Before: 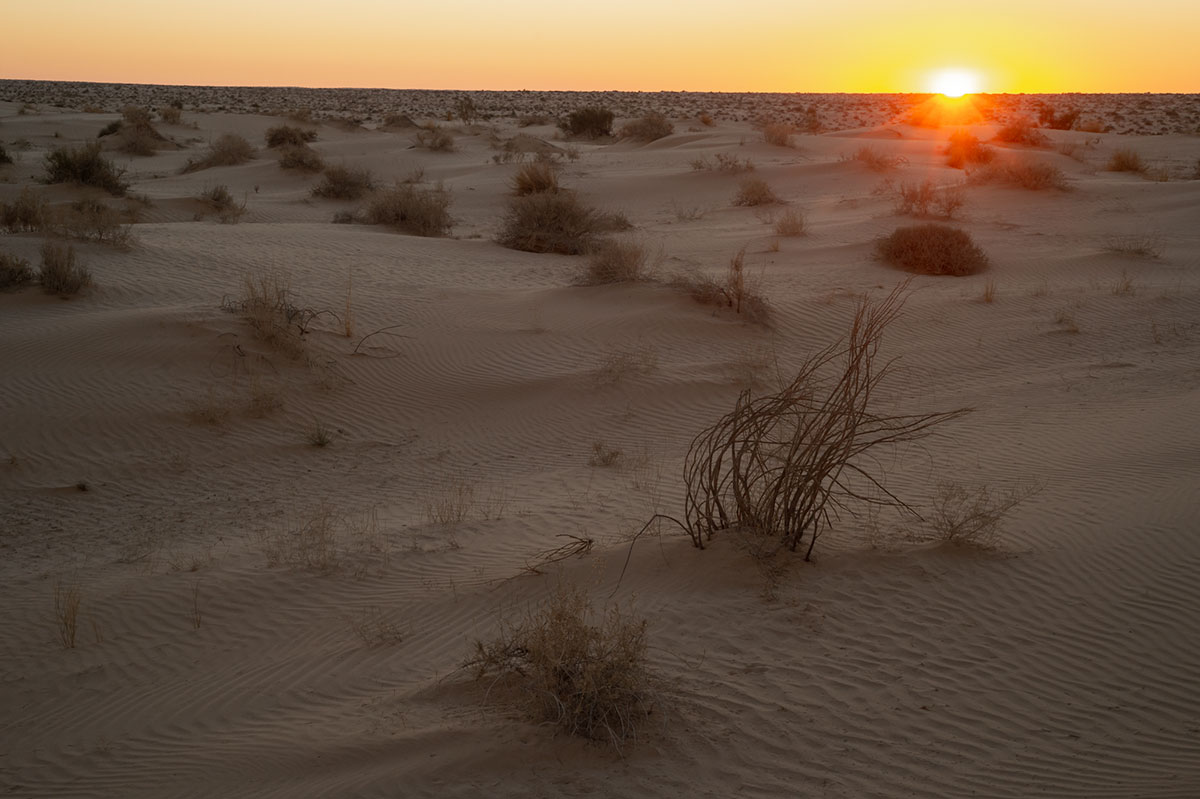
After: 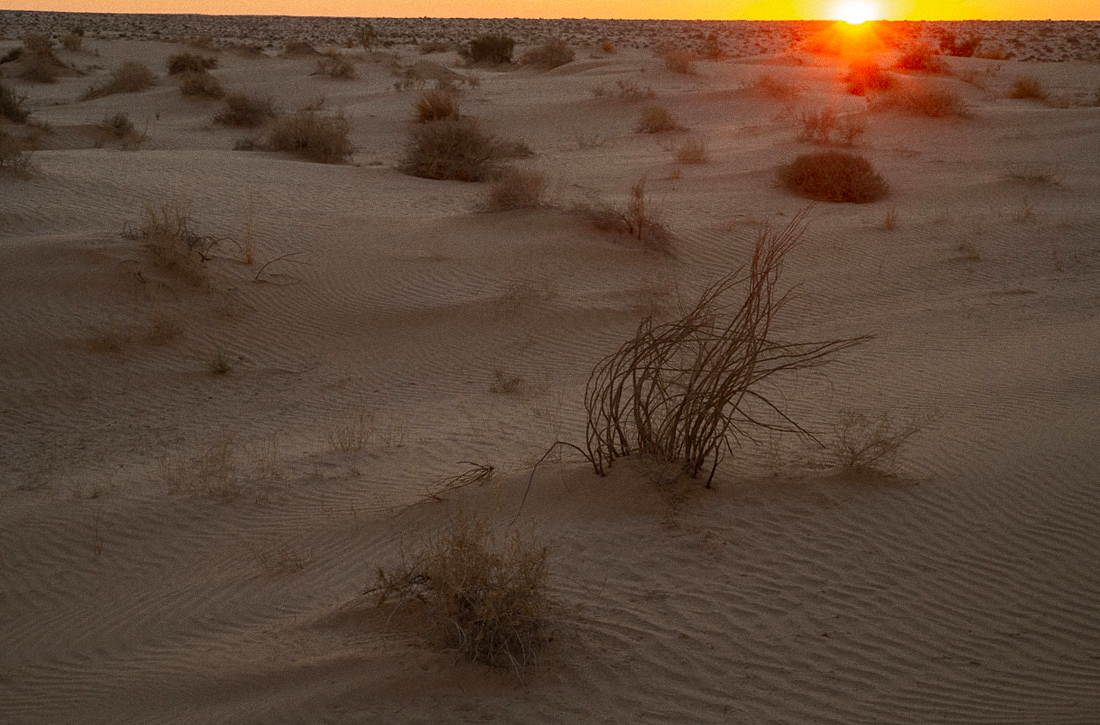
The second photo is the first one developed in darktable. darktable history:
grain: coarseness 0.09 ISO
color contrast: green-magenta contrast 1.2, blue-yellow contrast 1.2
crop and rotate: left 8.262%, top 9.226%
